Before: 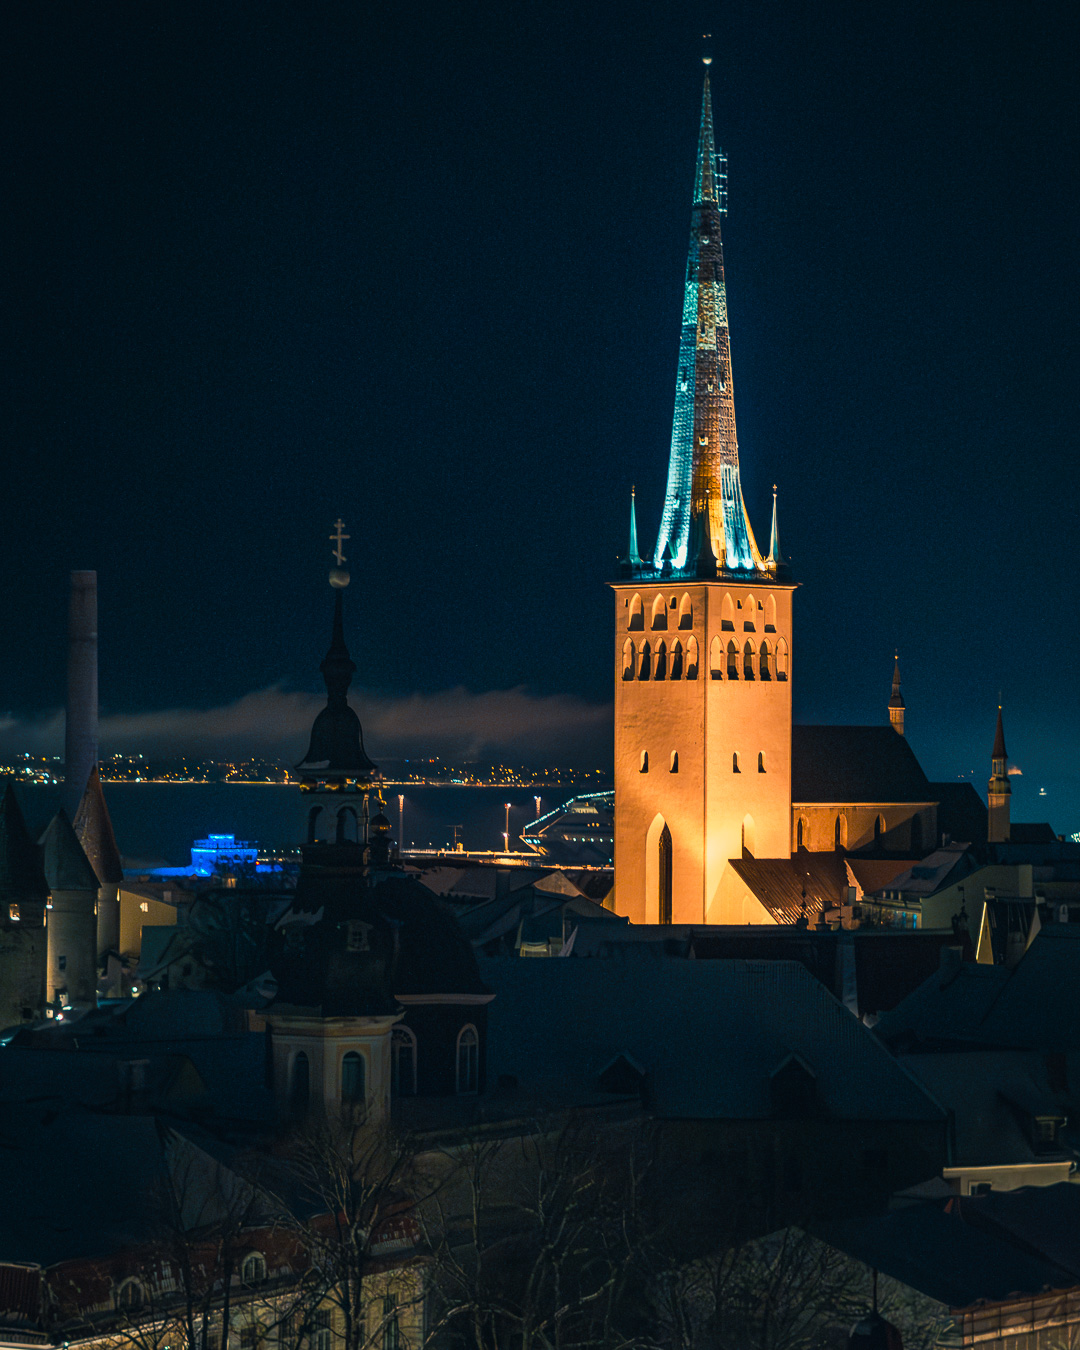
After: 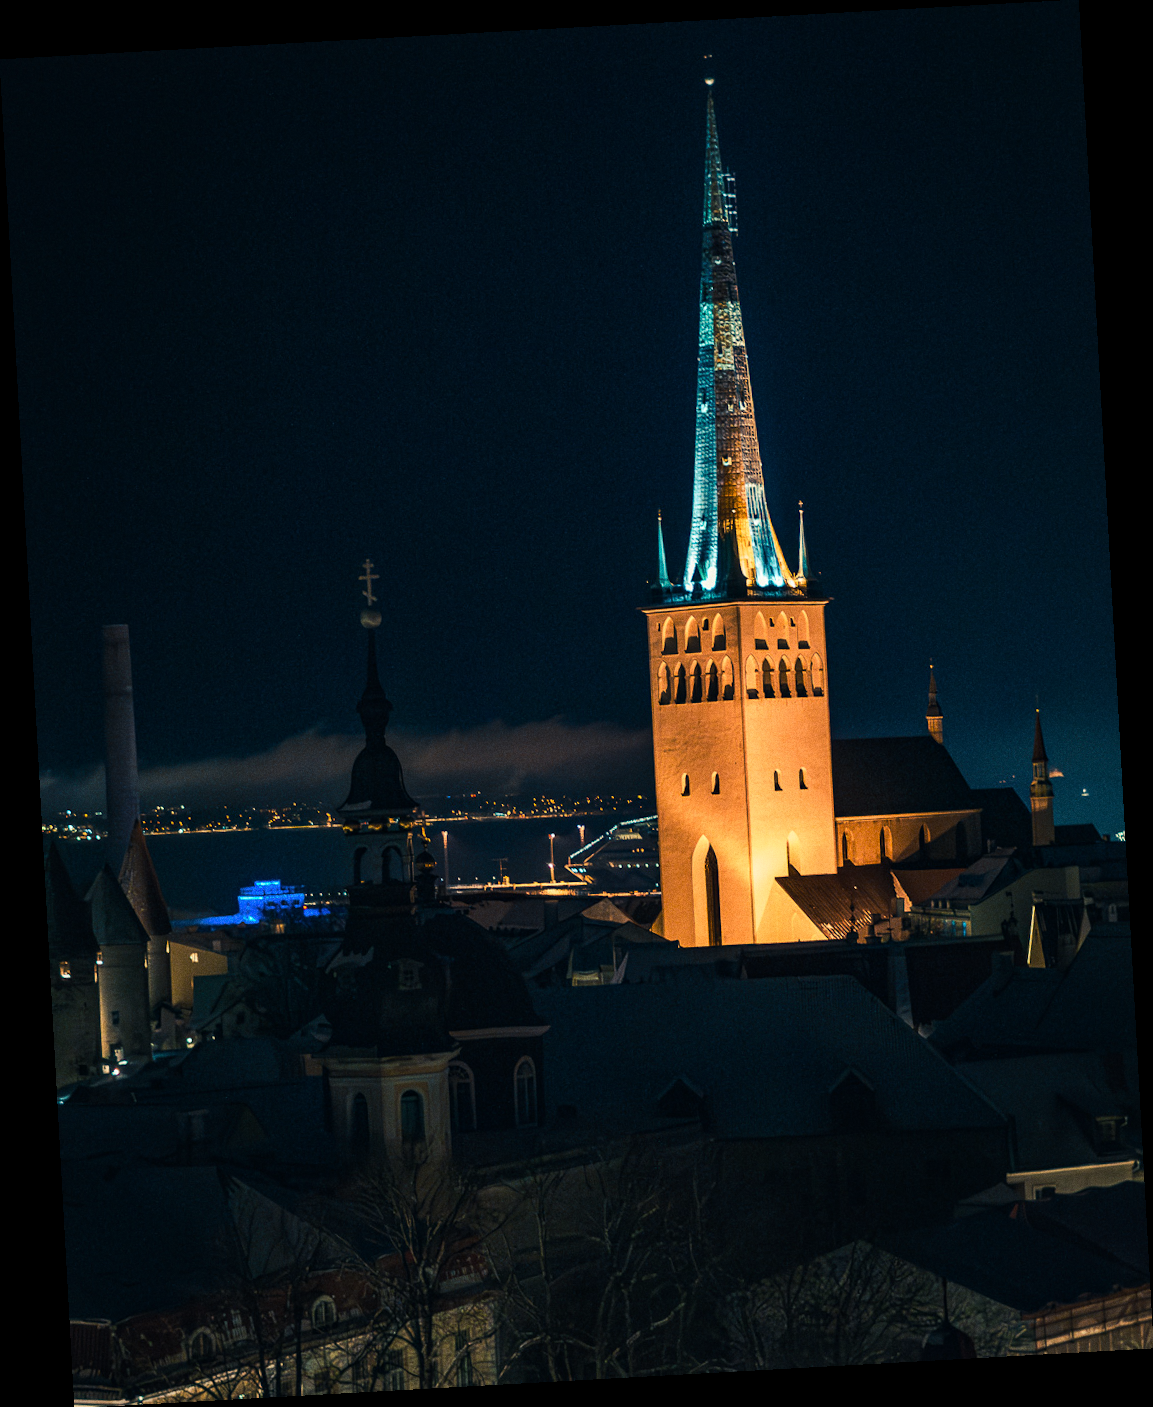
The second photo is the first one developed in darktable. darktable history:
grain: coarseness 0.09 ISO
exposure: exposure -0.293 EV, compensate highlight preservation false
rotate and perspective: rotation -3.18°, automatic cropping off
tone equalizer: -8 EV -0.417 EV, -7 EV -0.389 EV, -6 EV -0.333 EV, -5 EV -0.222 EV, -3 EV 0.222 EV, -2 EV 0.333 EV, -1 EV 0.389 EV, +0 EV 0.417 EV, edges refinement/feathering 500, mask exposure compensation -1.57 EV, preserve details no
local contrast: mode bilateral grid, contrast 10, coarseness 25, detail 115%, midtone range 0.2
